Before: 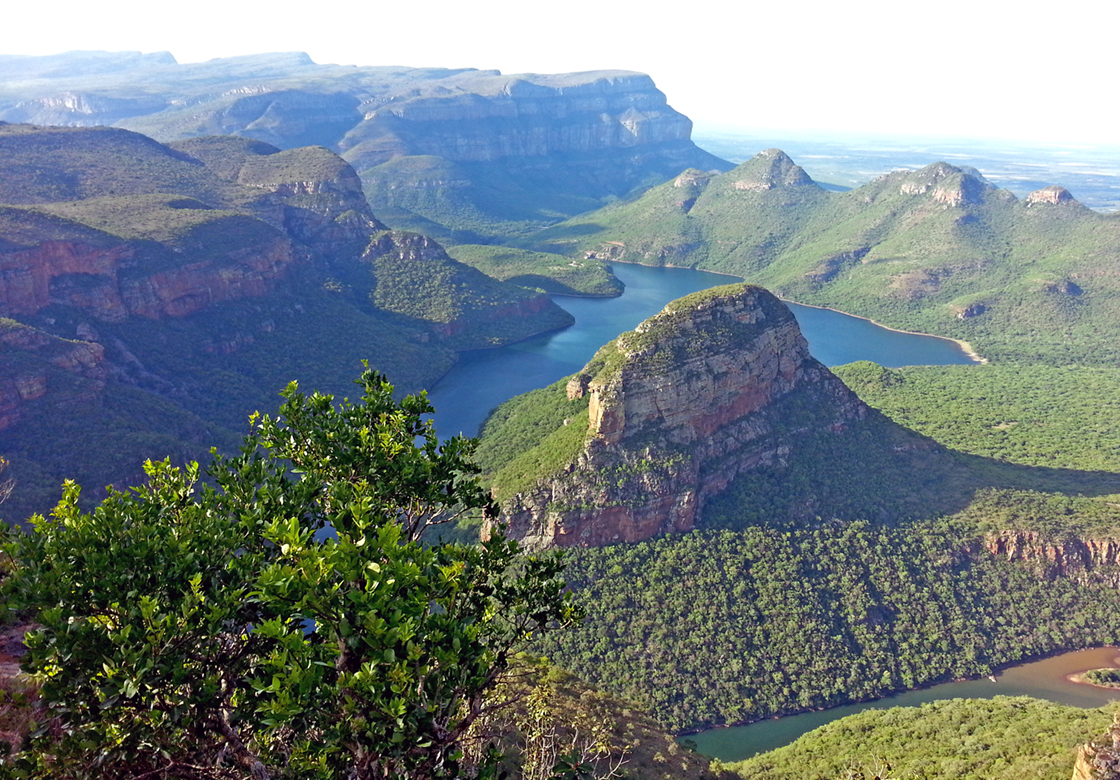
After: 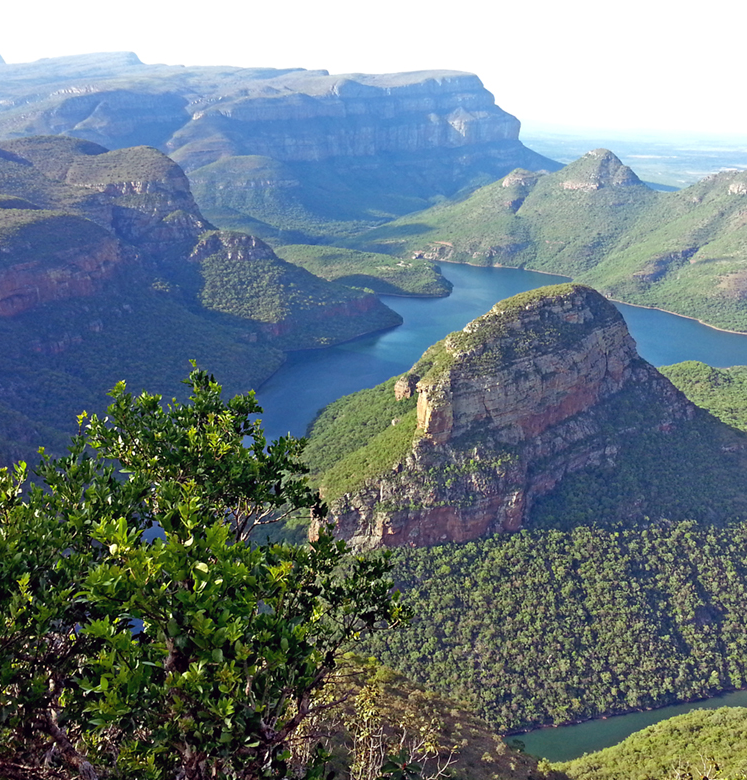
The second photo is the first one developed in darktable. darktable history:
crop: left 15.381%, right 17.841%
